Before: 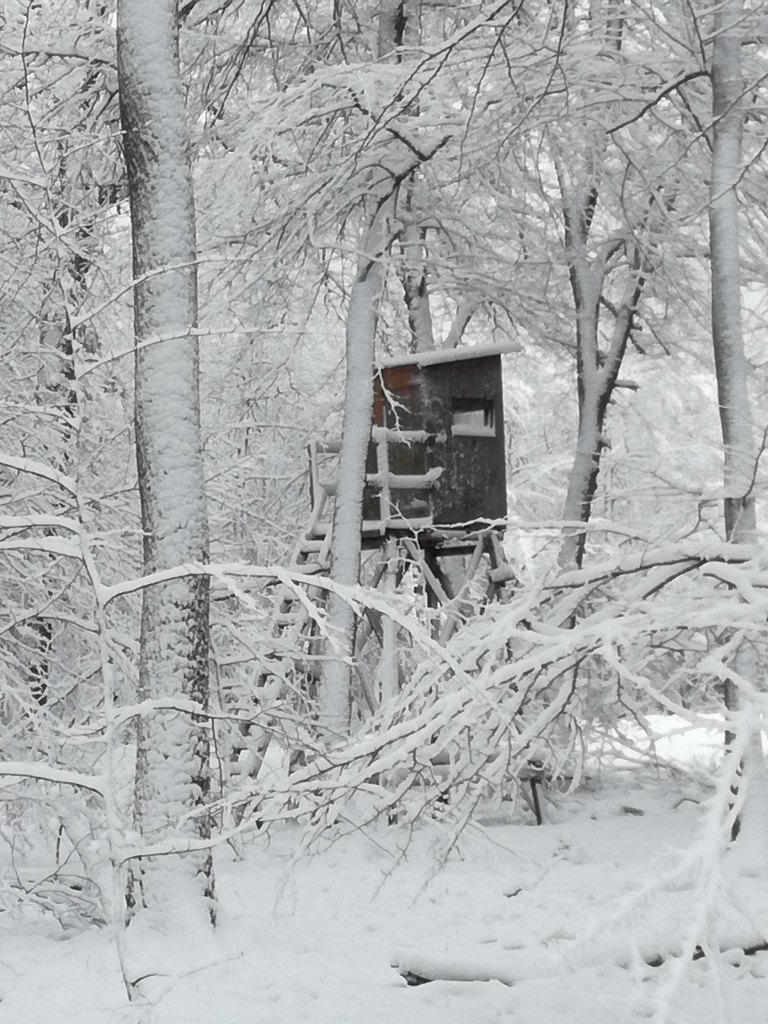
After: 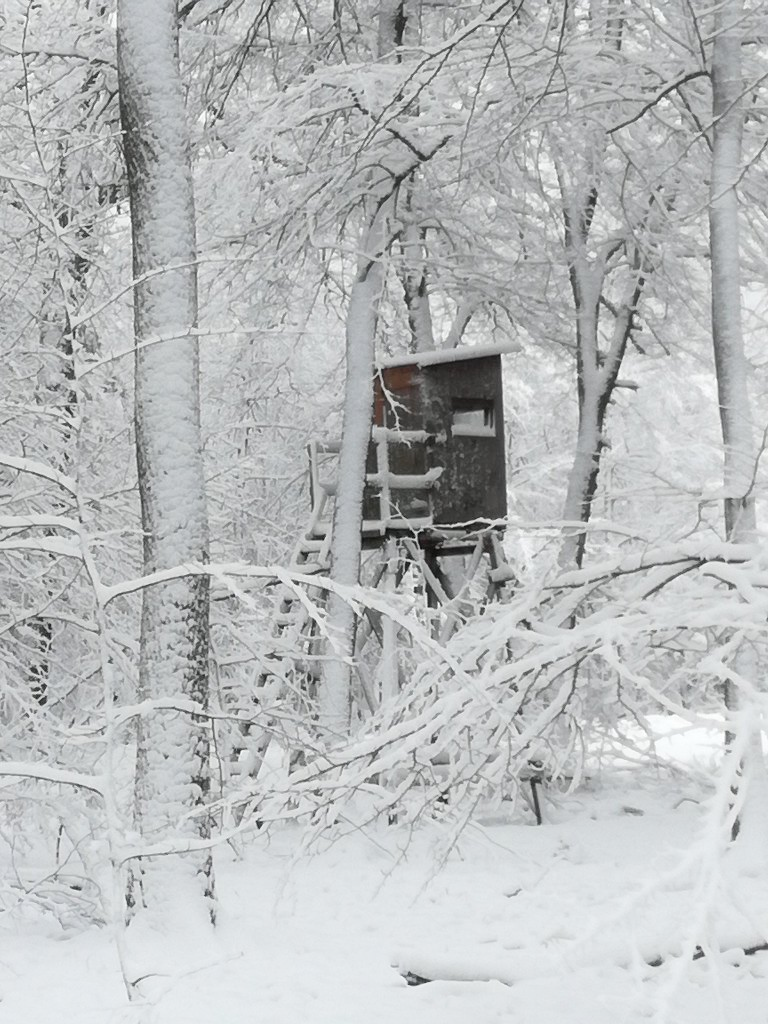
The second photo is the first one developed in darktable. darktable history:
shadows and highlights: shadows -25.27, highlights 51.28, soften with gaussian
